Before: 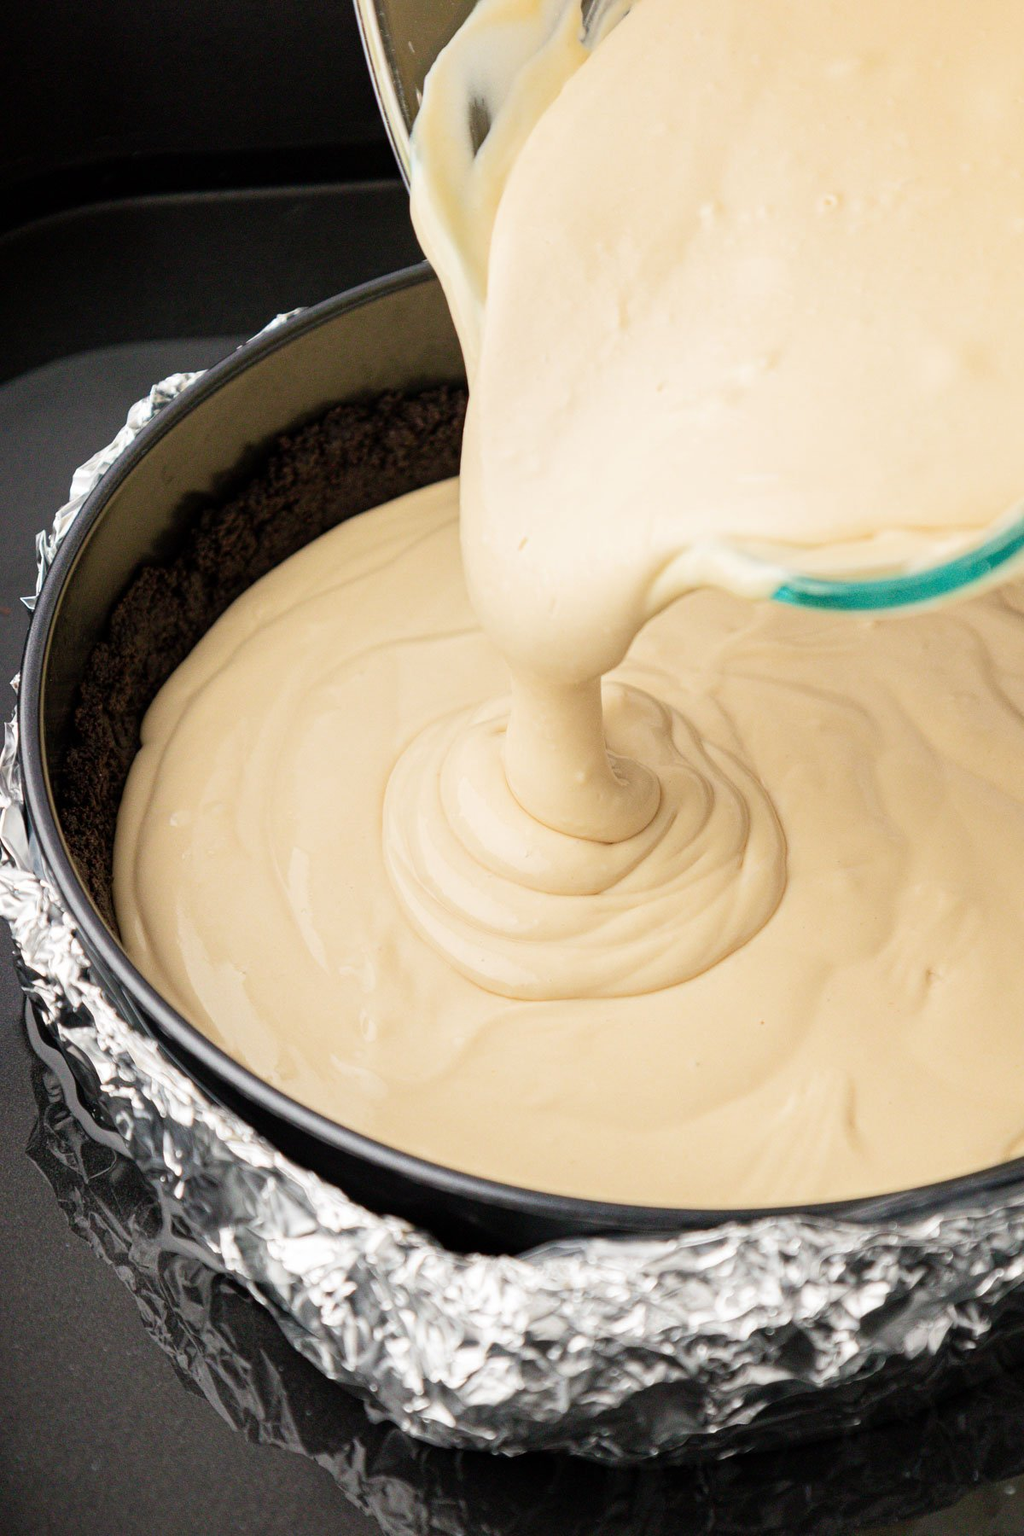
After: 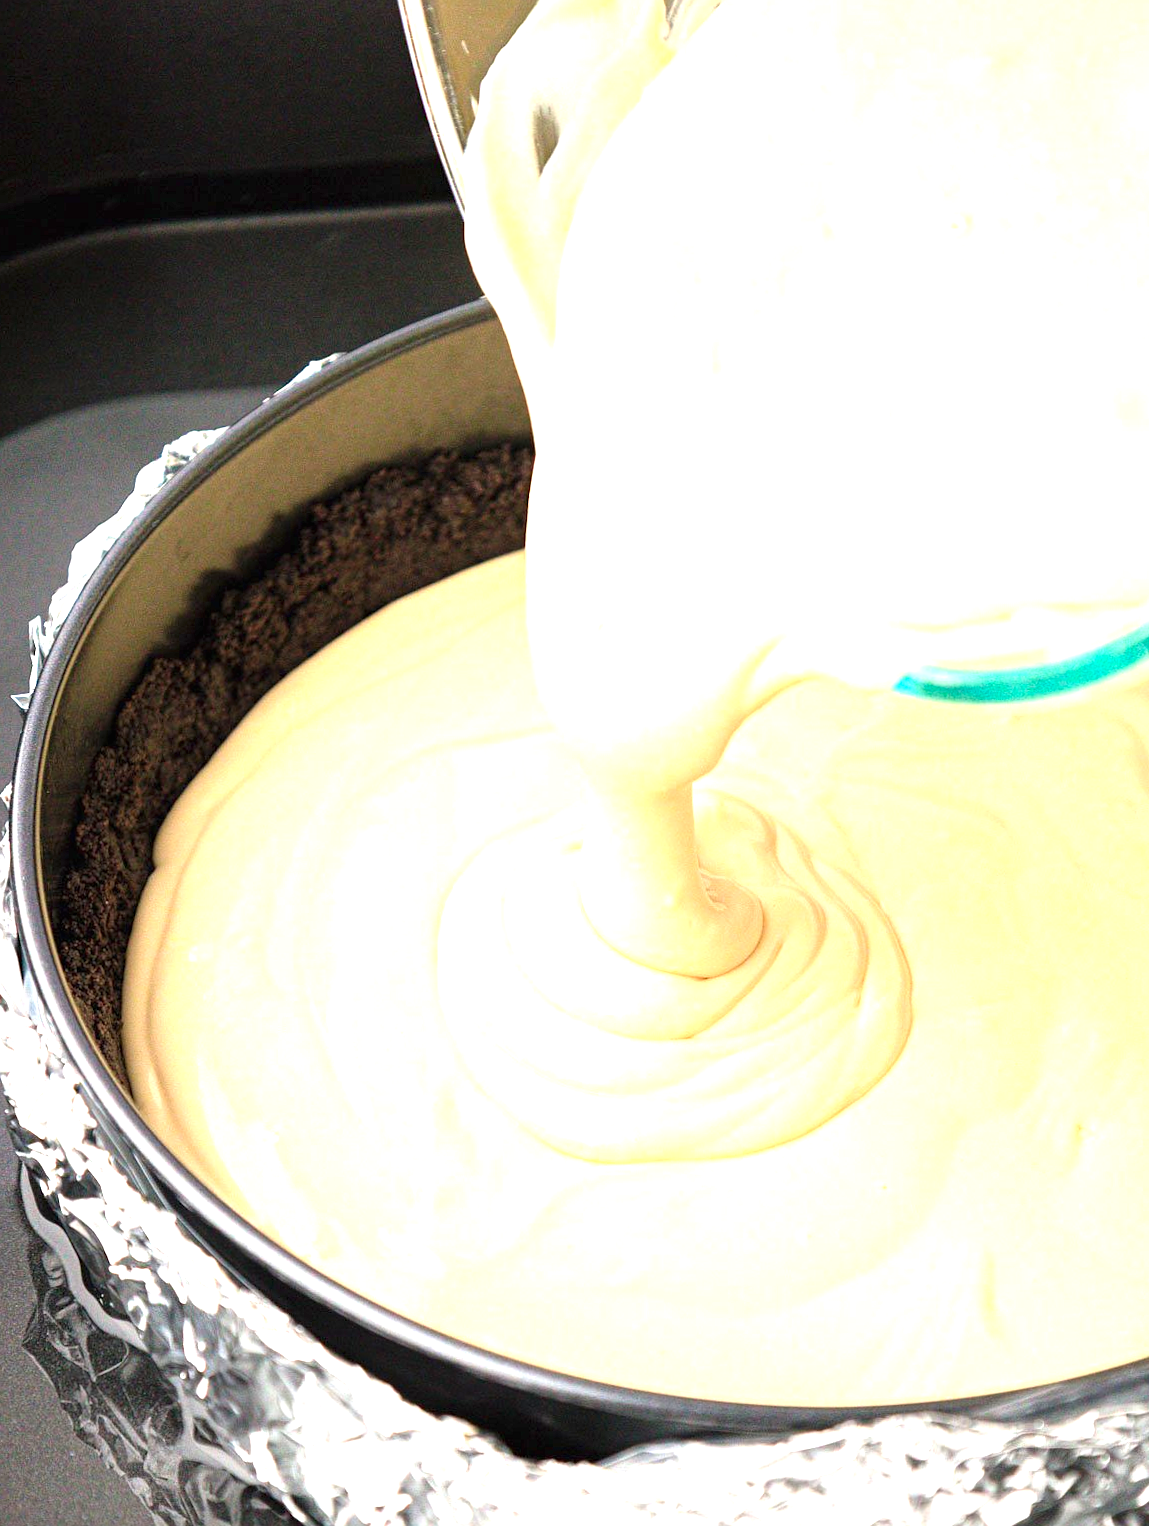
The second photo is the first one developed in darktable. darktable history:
sharpen: radius 1.238, amount 0.308, threshold 0.07
crop and rotate: angle 0.404°, left 0.413%, right 2.787%, bottom 14.296%
contrast brightness saturation: contrast 0.033, brightness 0.055, saturation 0.128
exposure: black level correction 0, exposure 1.278 EV, compensate highlight preservation false
